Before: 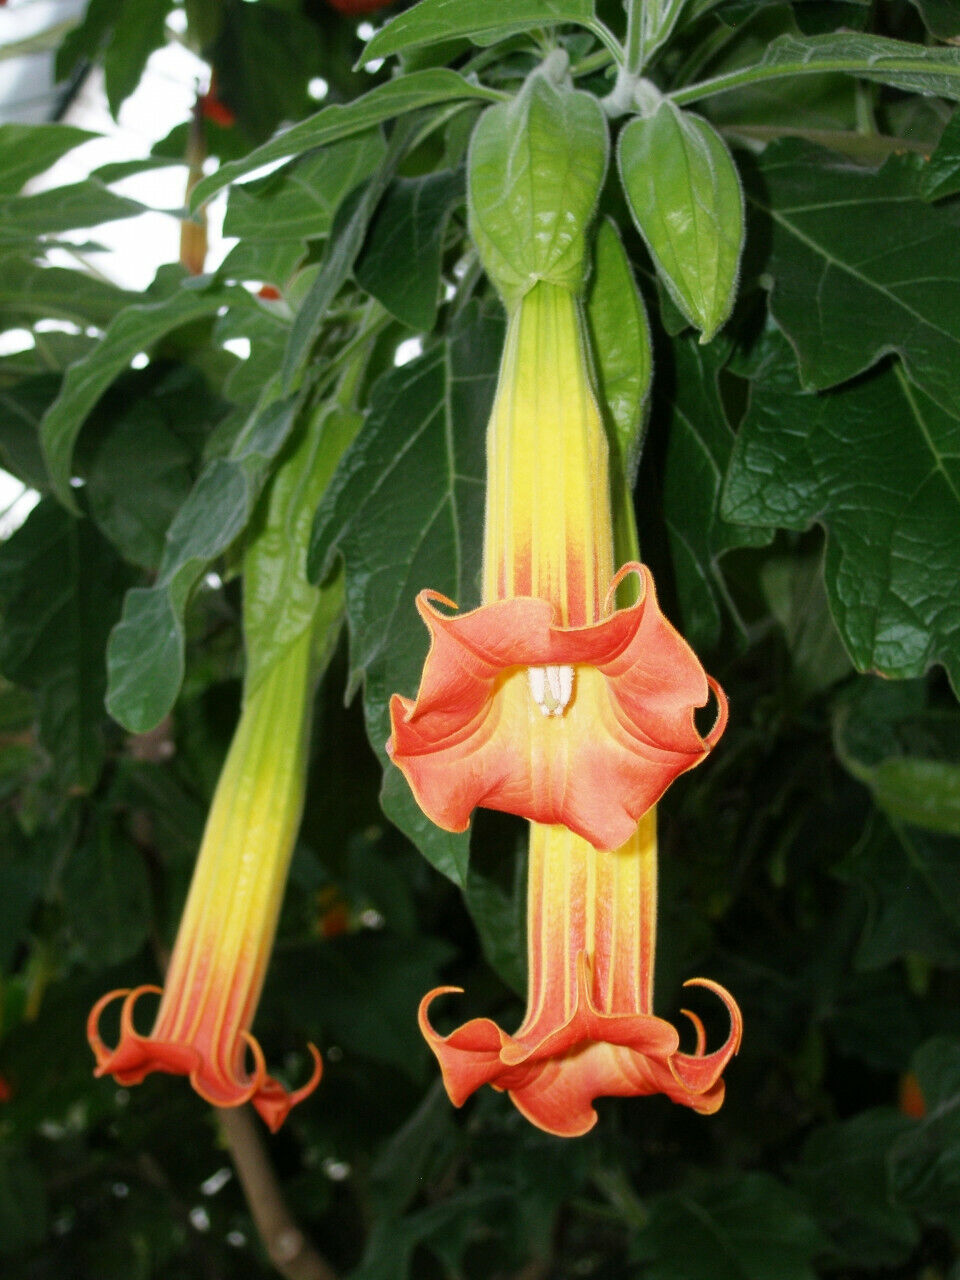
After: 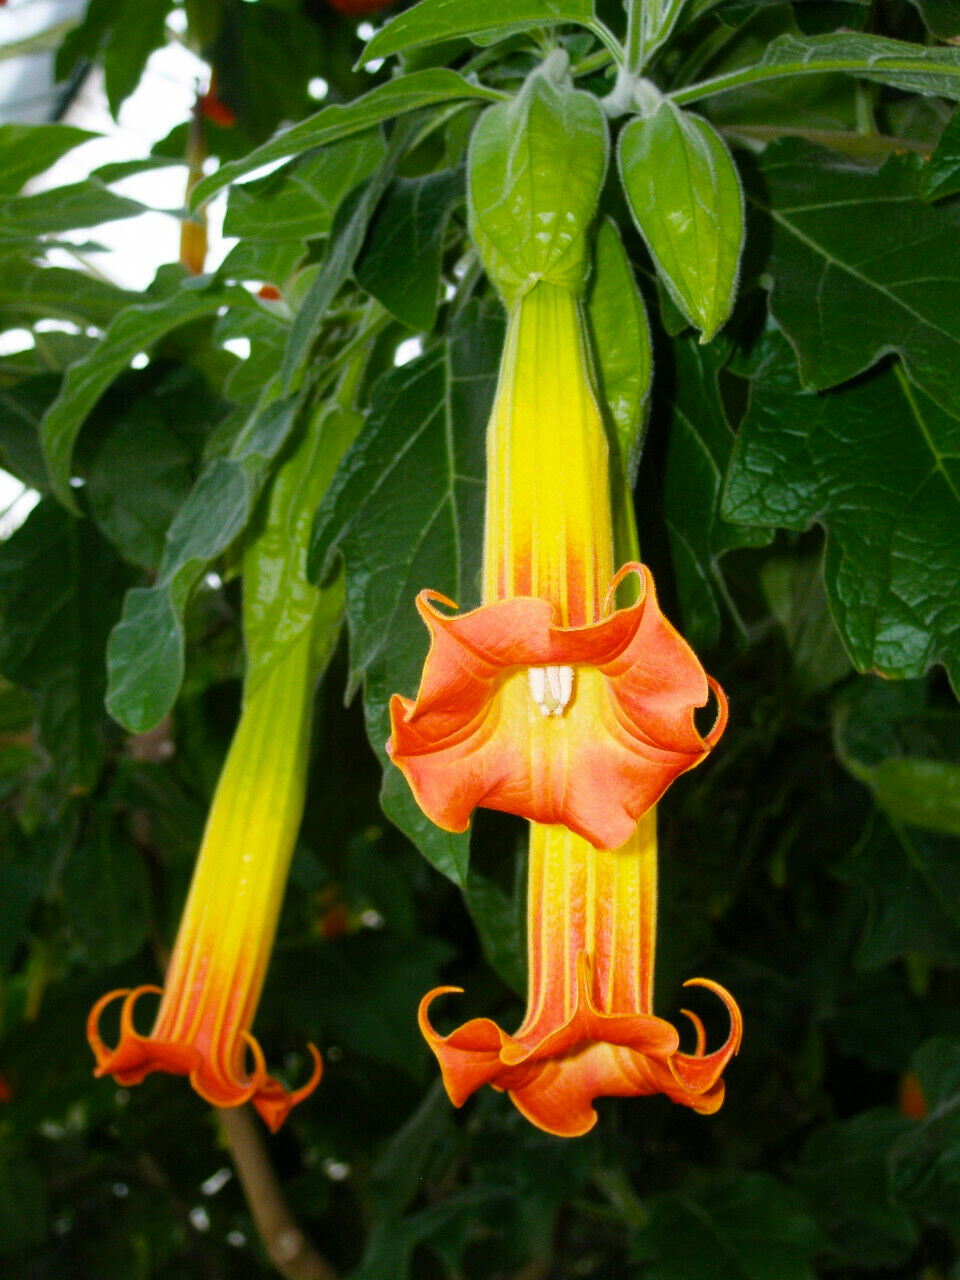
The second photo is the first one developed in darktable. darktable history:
color contrast: green-magenta contrast 0.96
color balance rgb: perceptual saturation grading › global saturation 30%, global vibrance 20%
